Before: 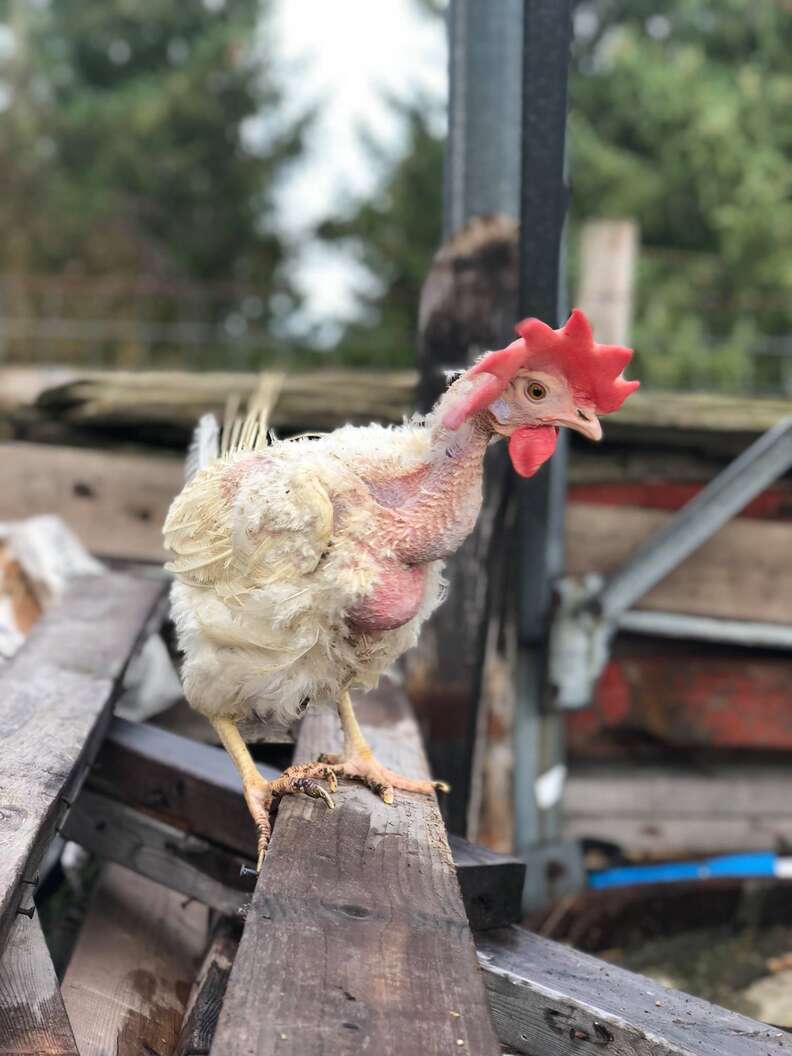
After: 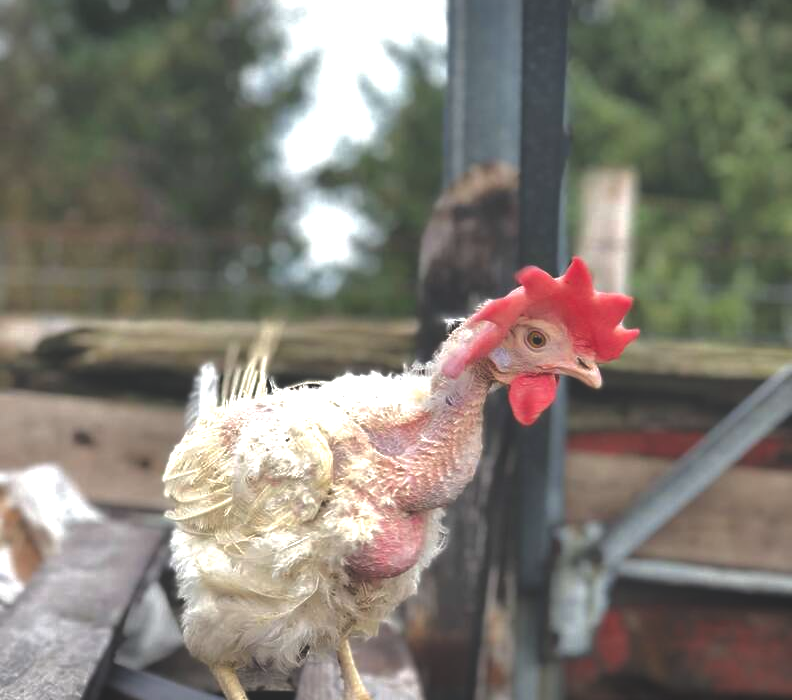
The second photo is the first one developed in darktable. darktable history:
crop and rotate: top 4.962%, bottom 28.703%
exposure: black level correction -0.036, exposure -0.497 EV, compensate highlight preservation false
levels: levels [0, 0.281, 0.562]
base curve: curves: ch0 [(0, 0) (0.564, 0.291) (0.802, 0.731) (1, 1)]
color zones: curves: ch0 [(0, 0.5) (0.143, 0.5) (0.286, 0.5) (0.429, 0.5) (0.62, 0.489) (0.714, 0.445) (0.844, 0.496) (1, 0.5)]; ch1 [(0, 0.5) (0.143, 0.5) (0.286, 0.5) (0.429, 0.5) (0.571, 0.5) (0.714, 0.523) (0.857, 0.5) (1, 0.5)]
vignetting: fall-off start 99.99%, brightness -0.416, saturation -0.301, width/height ratio 1.305
